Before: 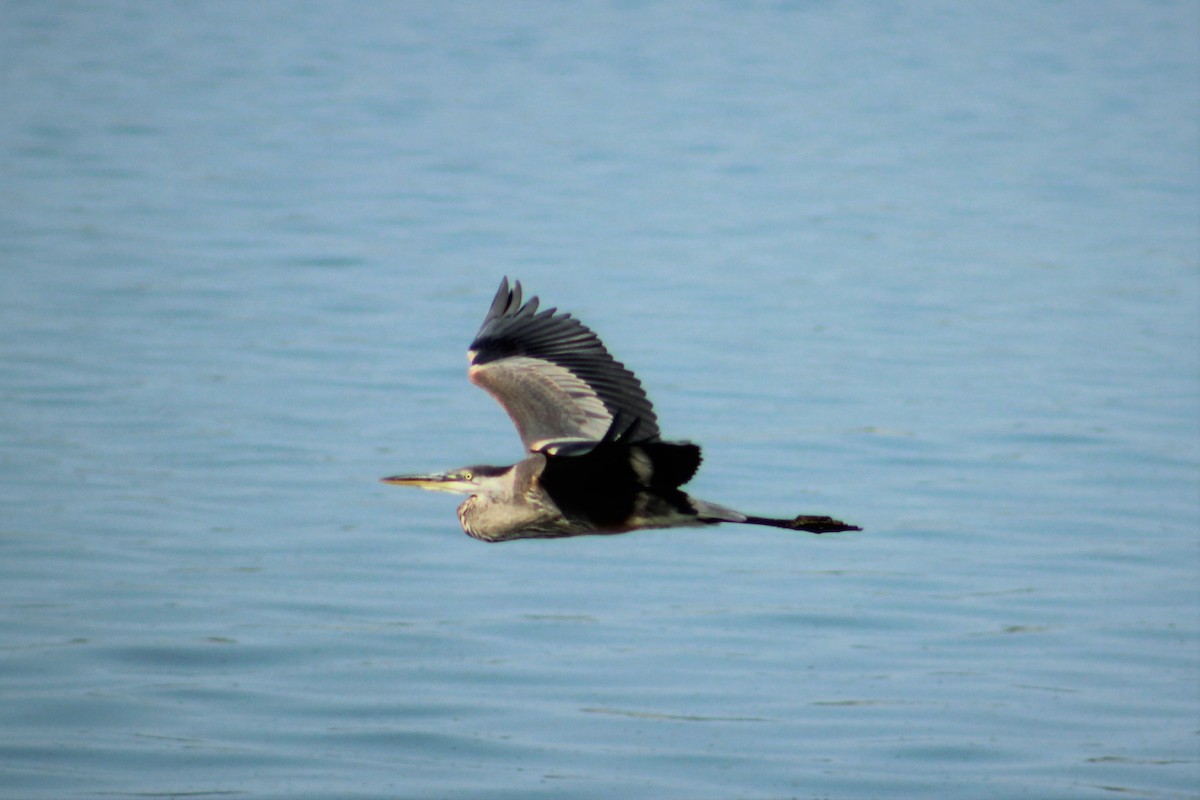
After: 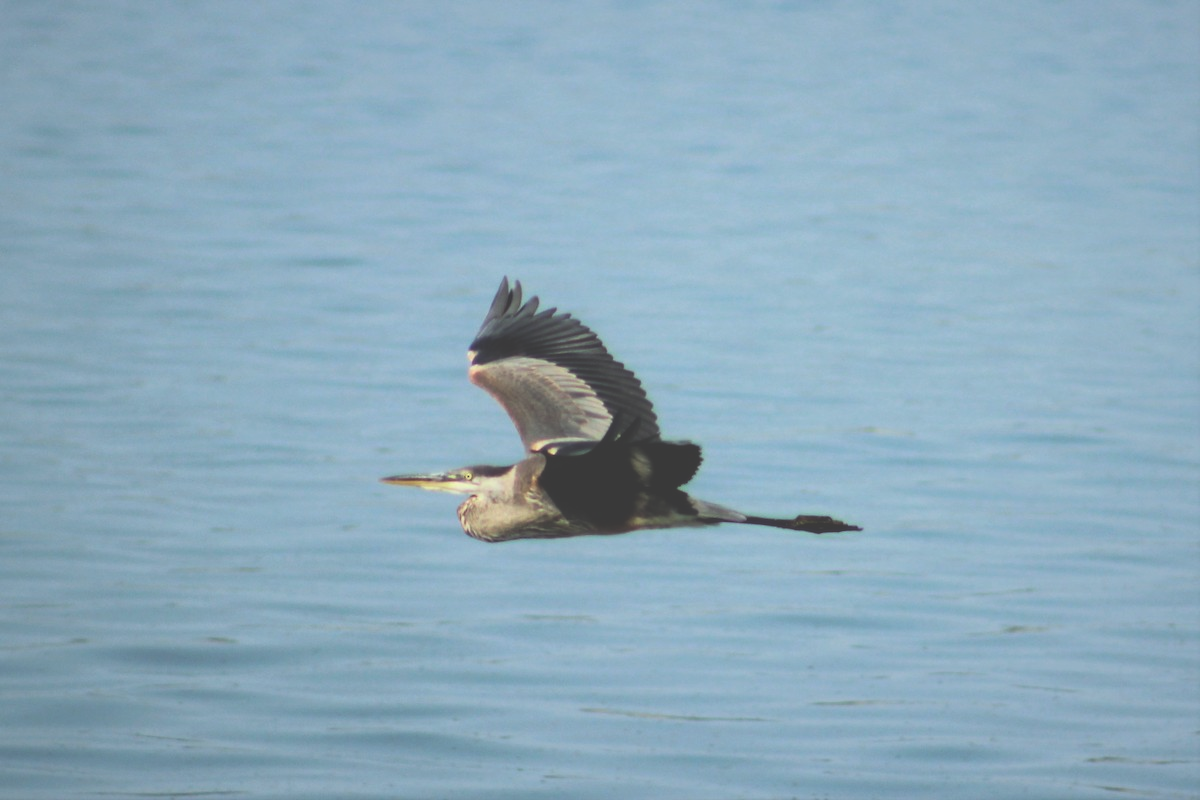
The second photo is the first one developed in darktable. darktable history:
exposure: black level correction -0.041, exposure 0.059 EV, compensate exposure bias true, compensate highlight preservation false
